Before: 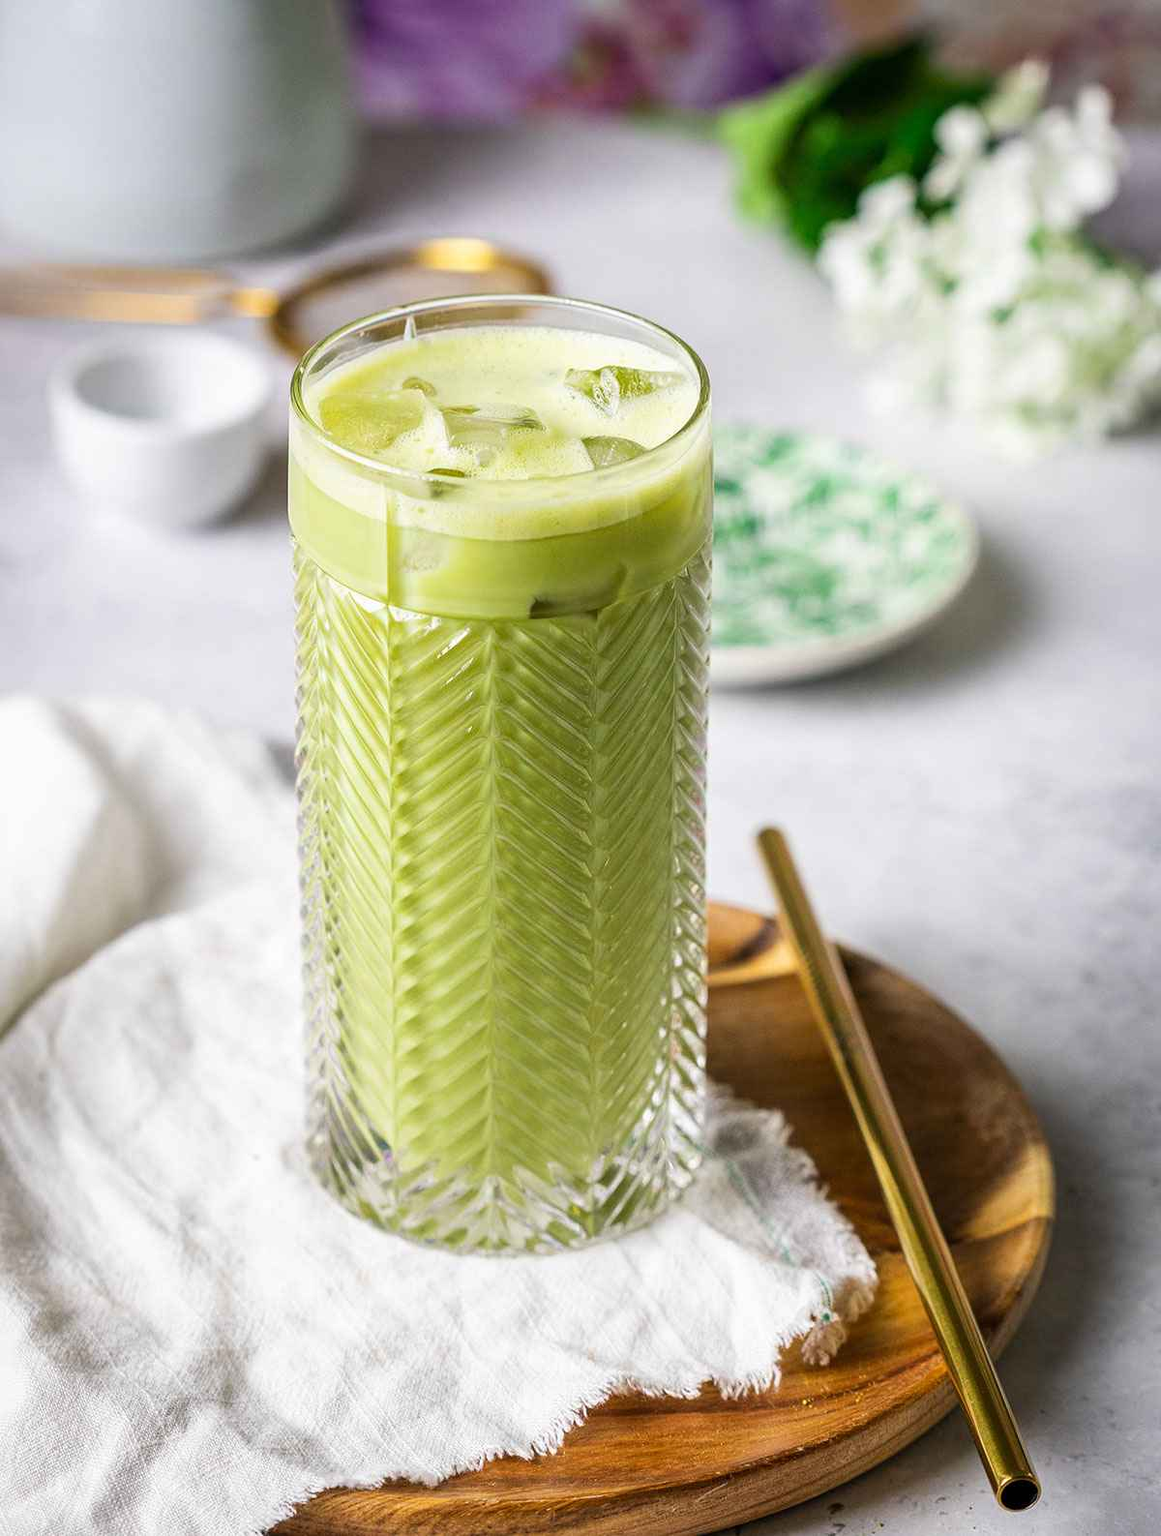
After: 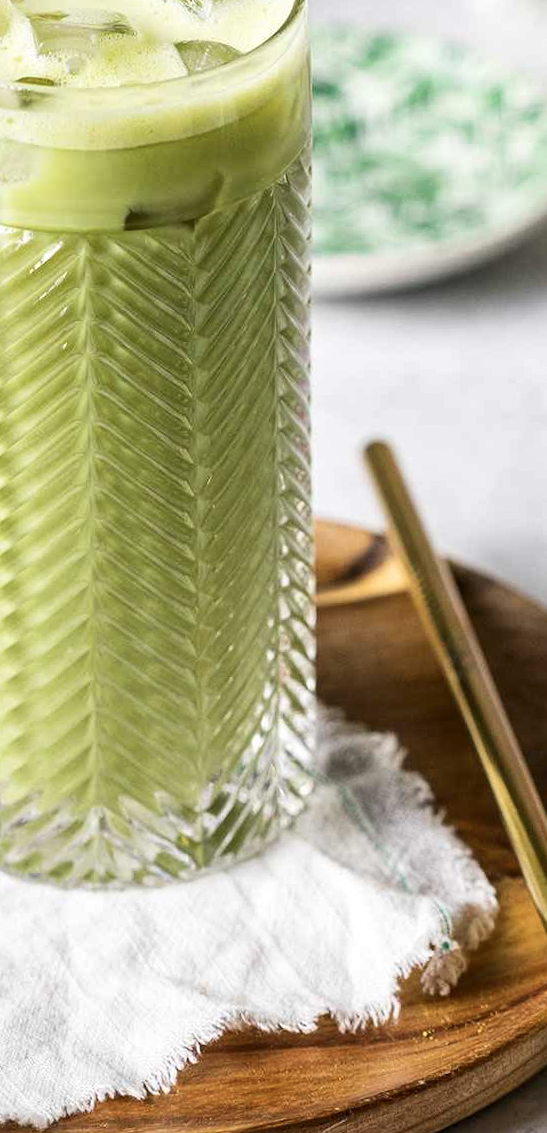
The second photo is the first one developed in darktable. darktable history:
crop: left 35.432%, top 26.233%, right 20.145%, bottom 3.432%
rotate and perspective: rotation -1.17°, automatic cropping off
local contrast: mode bilateral grid, contrast 20, coarseness 50, detail 120%, midtone range 0.2
contrast brightness saturation: contrast 0.11, saturation -0.17
